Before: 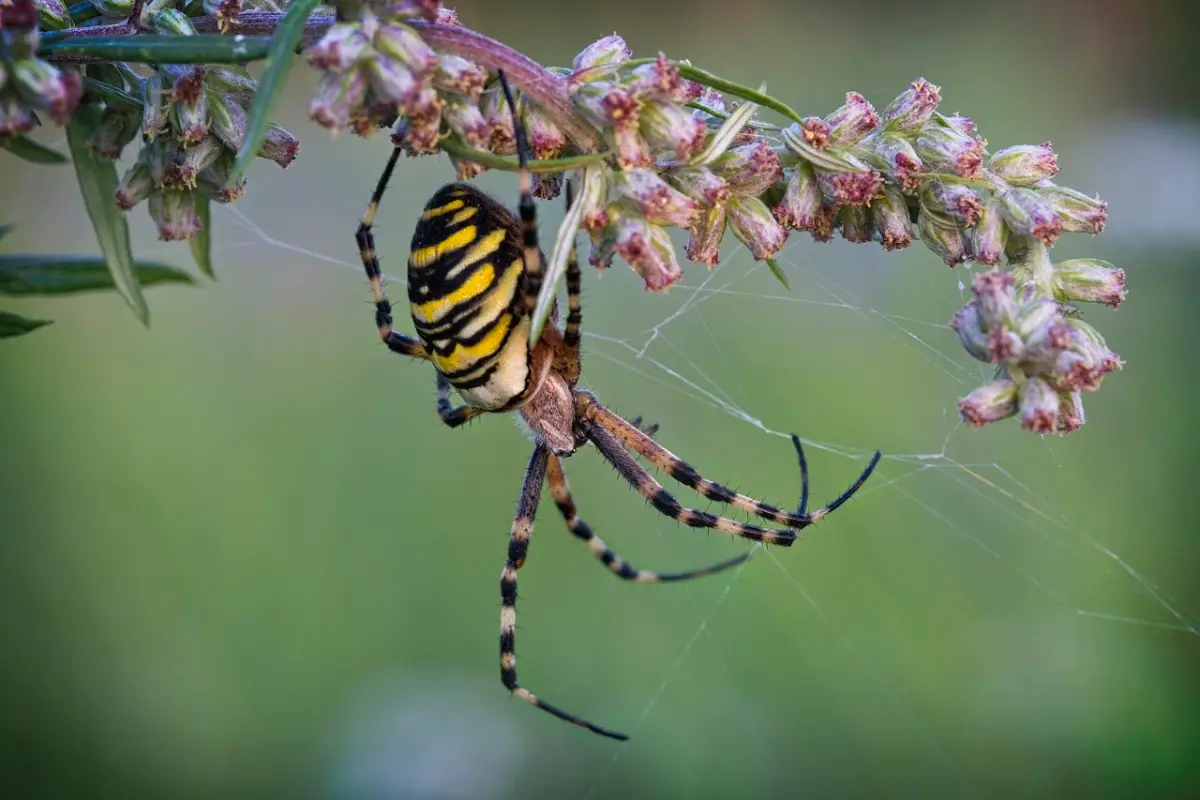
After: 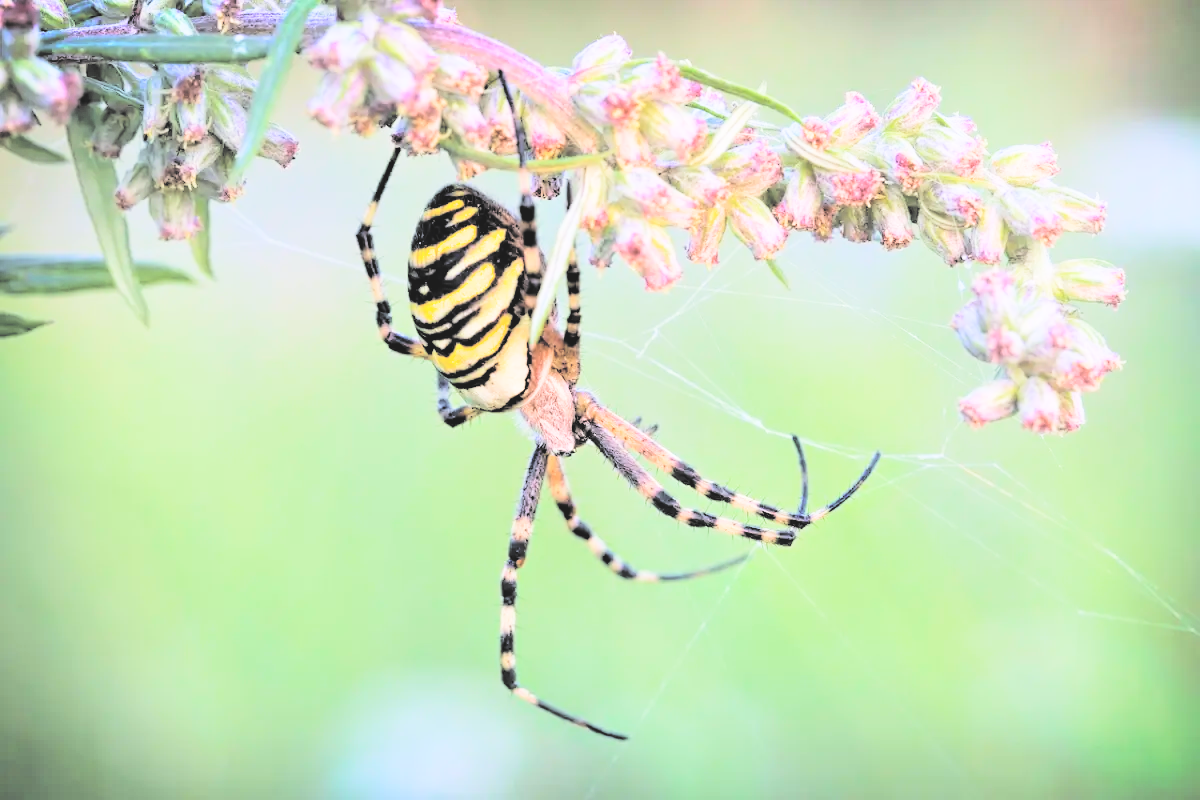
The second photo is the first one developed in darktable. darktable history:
exposure: exposure 1.155 EV, compensate exposure bias true, compensate highlight preservation false
contrast brightness saturation: brightness 0.983
filmic rgb: black relative exposure -5.05 EV, white relative exposure 3.98 EV, hardness 2.89, contrast 1.399, highlights saturation mix -31.37%
